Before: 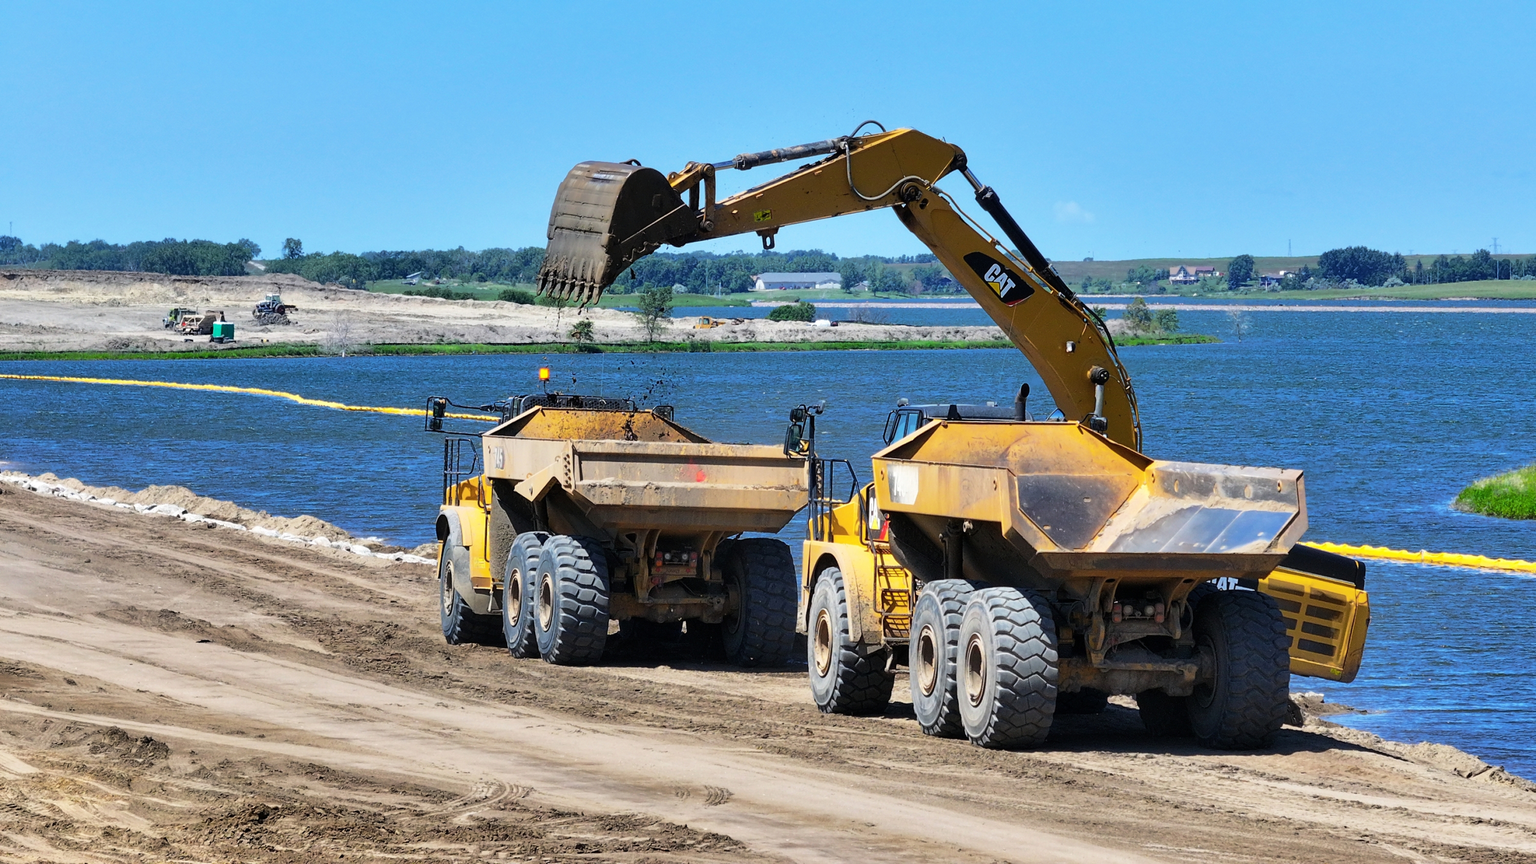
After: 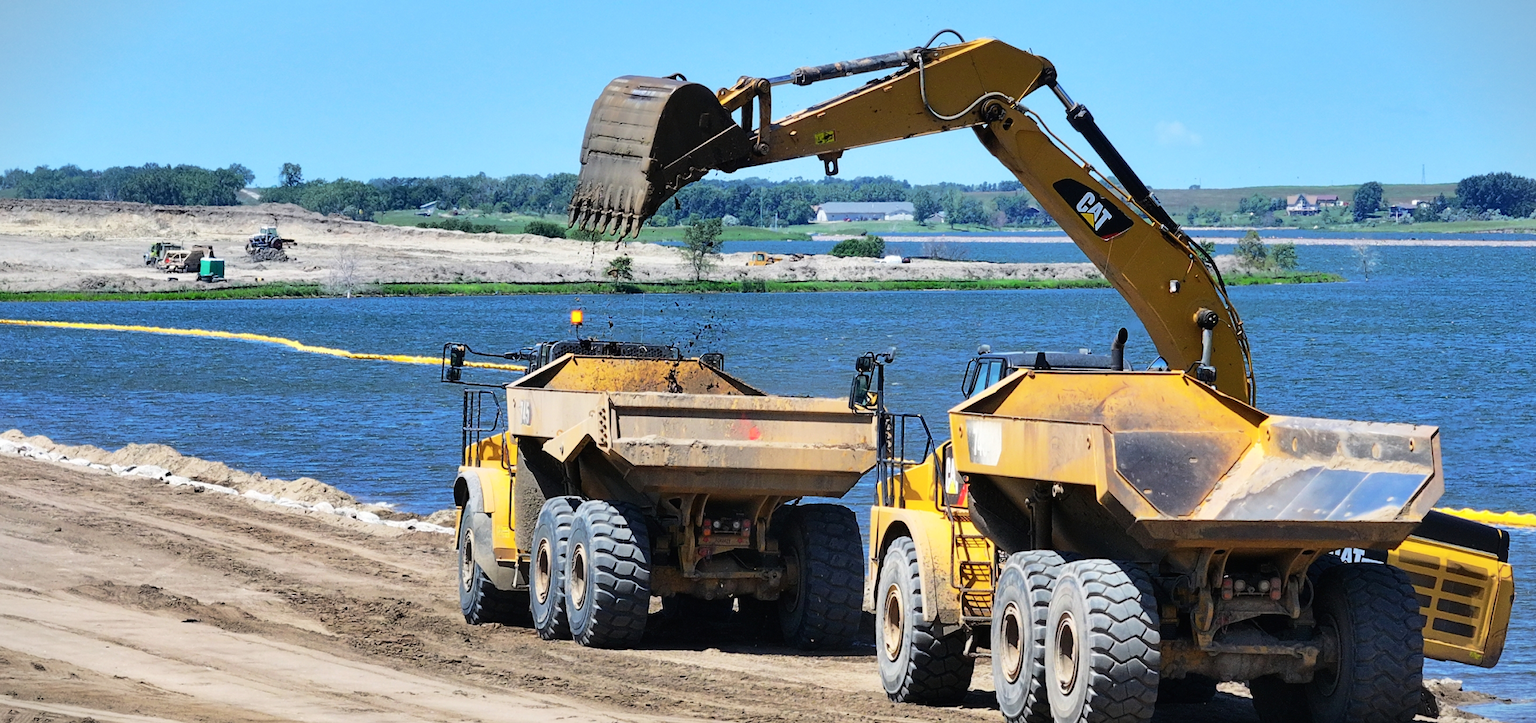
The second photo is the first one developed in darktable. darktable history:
tone curve: curves: ch0 [(0, 0.008) (0.083, 0.073) (0.28, 0.286) (0.528, 0.559) (0.961, 0.966) (1, 1)], color space Lab, independent channels, preserve colors none
crop and rotate: left 2.409%, top 10.993%, right 9.51%, bottom 15.278%
vignetting: fall-off start 100.14%, width/height ratio 1.32
base curve: curves: ch0 [(0, 0) (0.472, 0.508) (1, 1)], preserve colors none
